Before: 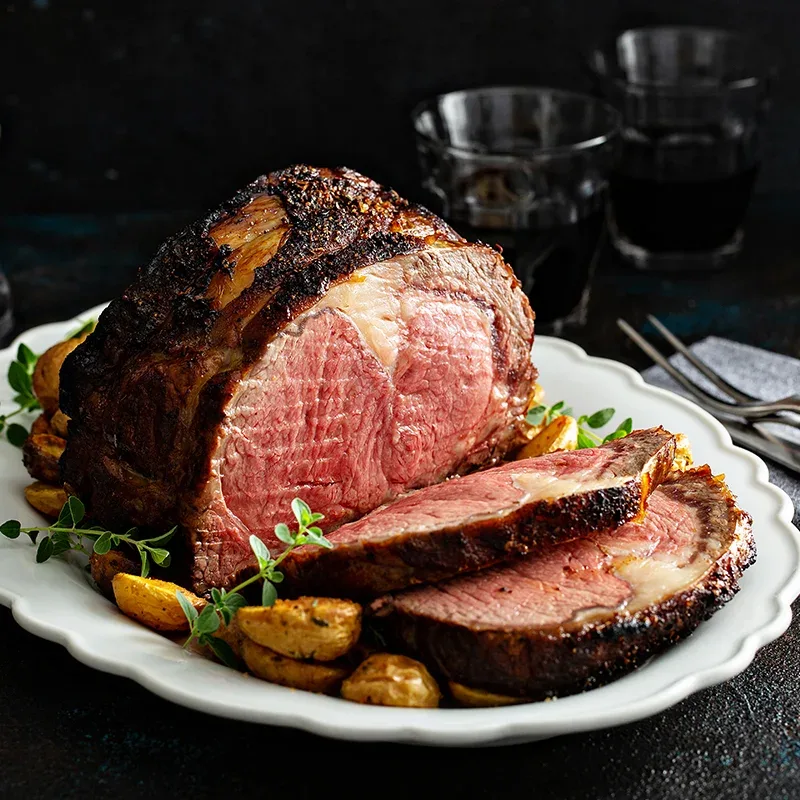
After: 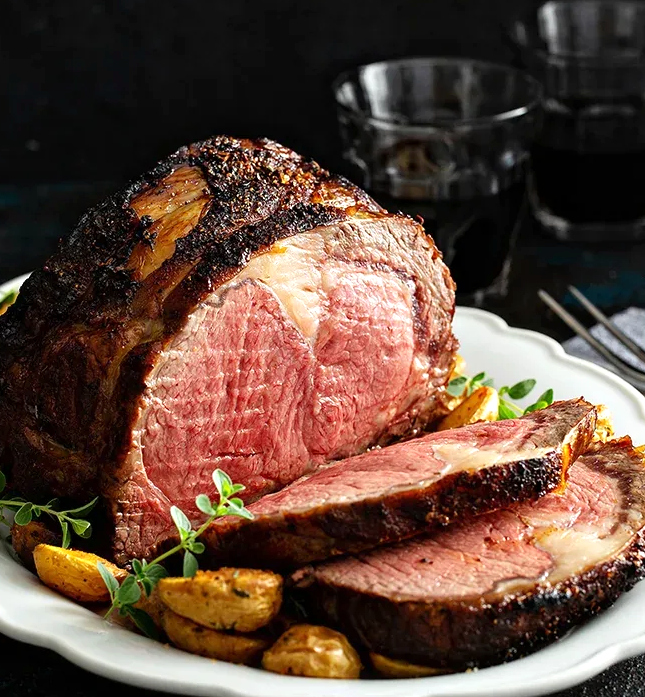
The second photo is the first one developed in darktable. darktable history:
crop: left 9.988%, top 3.636%, right 9.303%, bottom 9.186%
exposure: exposure 0.198 EV, compensate highlight preservation false
